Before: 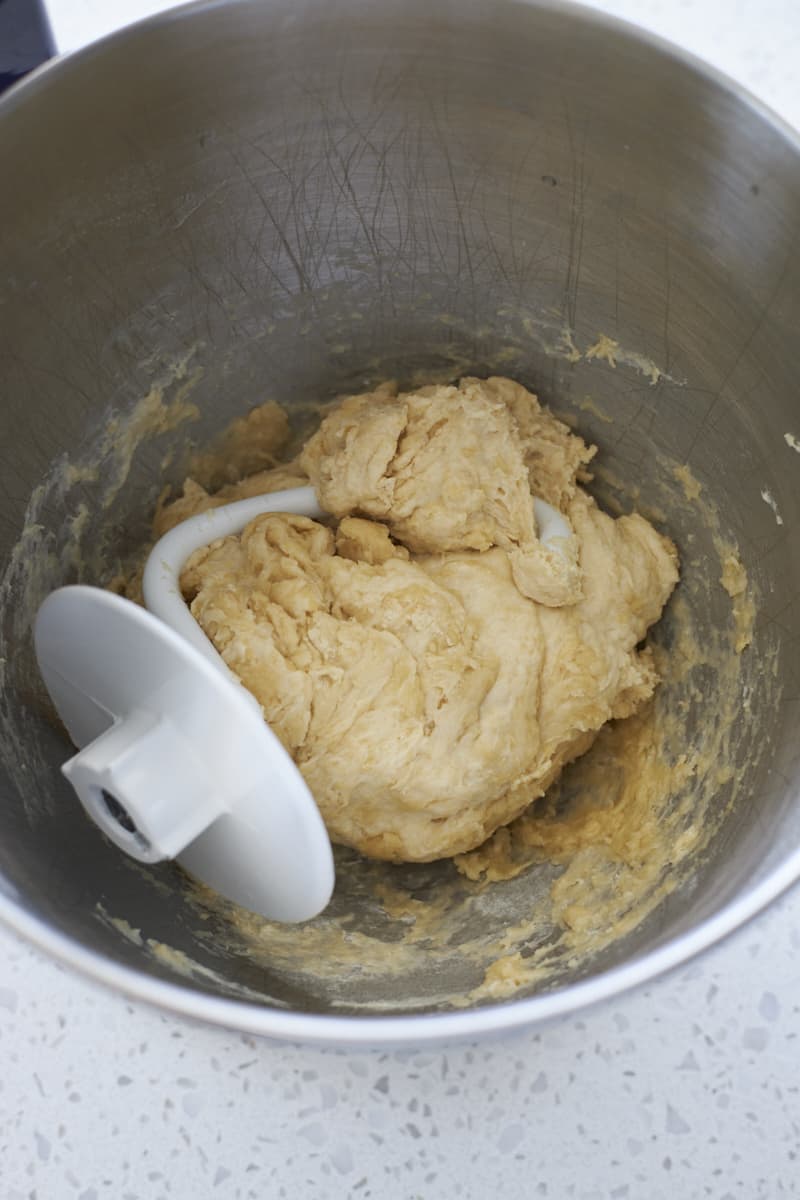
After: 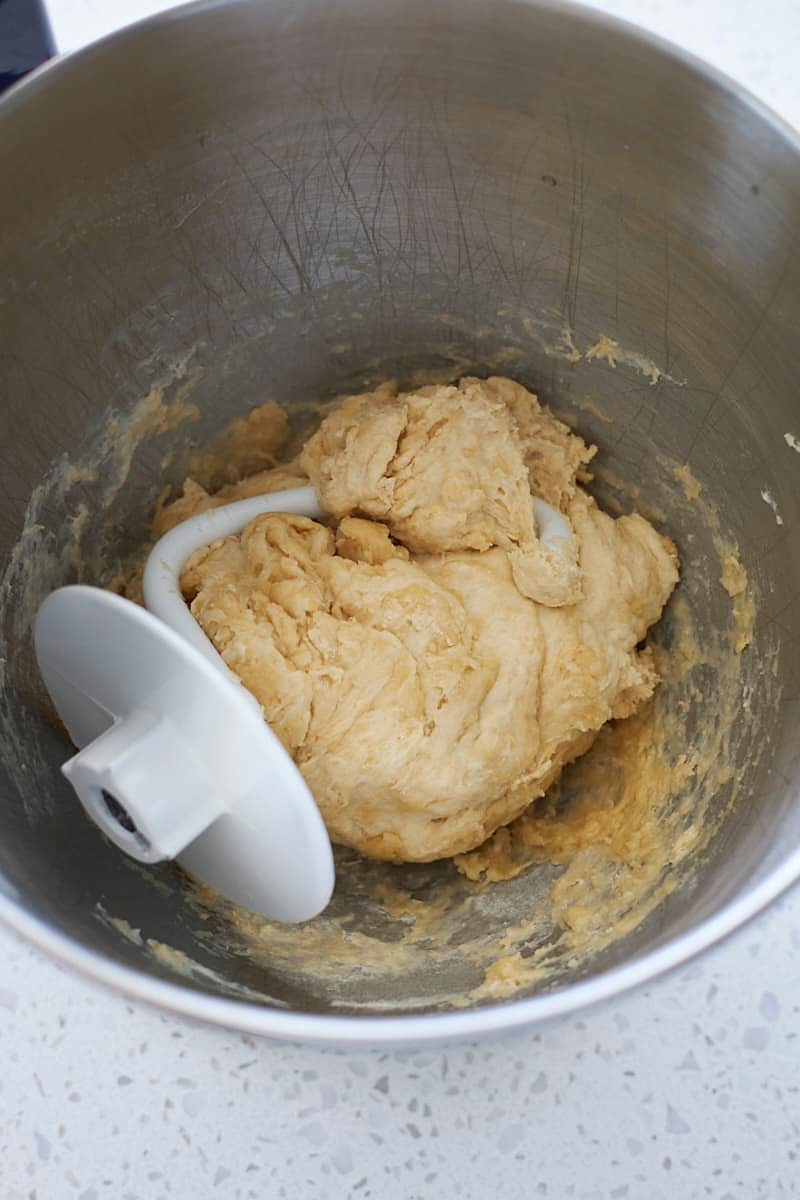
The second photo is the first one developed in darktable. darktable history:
sharpen: radius 1.444, amount 0.4, threshold 1.31
